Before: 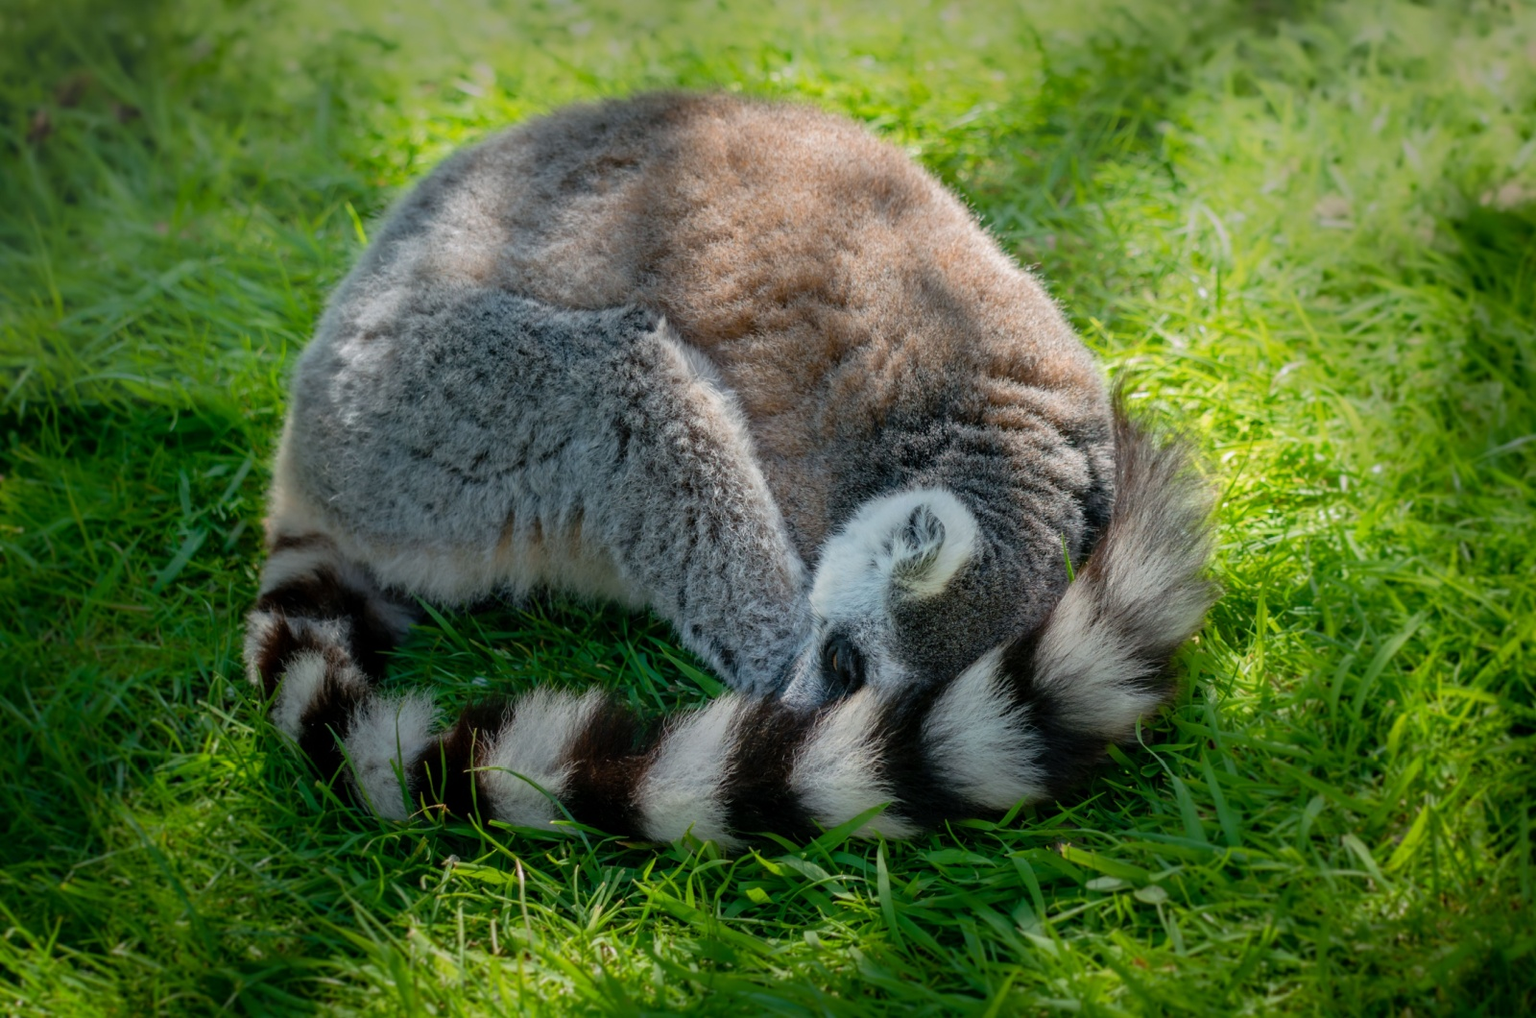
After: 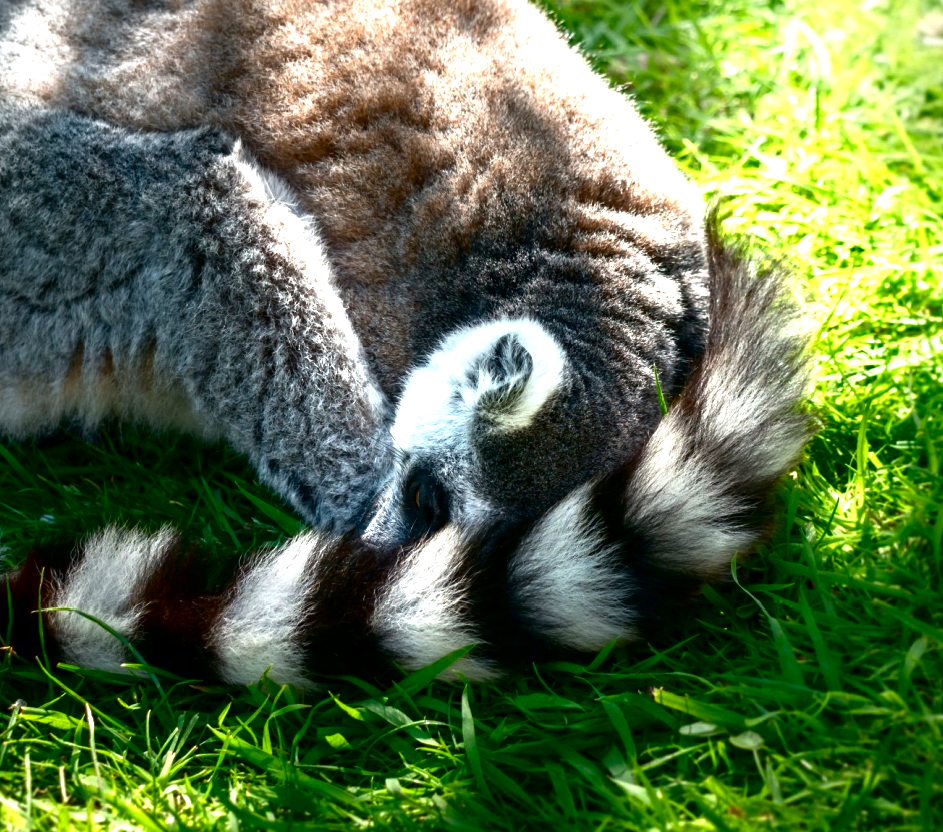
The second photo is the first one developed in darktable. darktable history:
crop and rotate: left 28.312%, top 18.048%, right 12.736%, bottom 3.444%
contrast brightness saturation: brightness -0.522
exposure: black level correction 0, exposure 1.386 EV, compensate highlight preservation false
